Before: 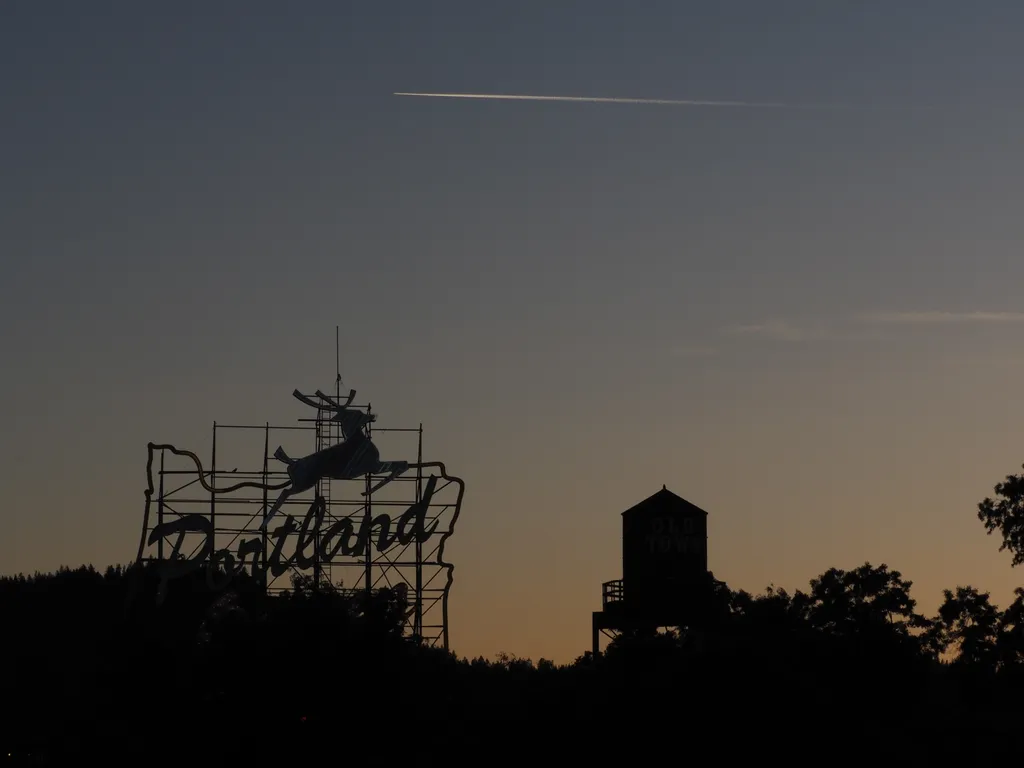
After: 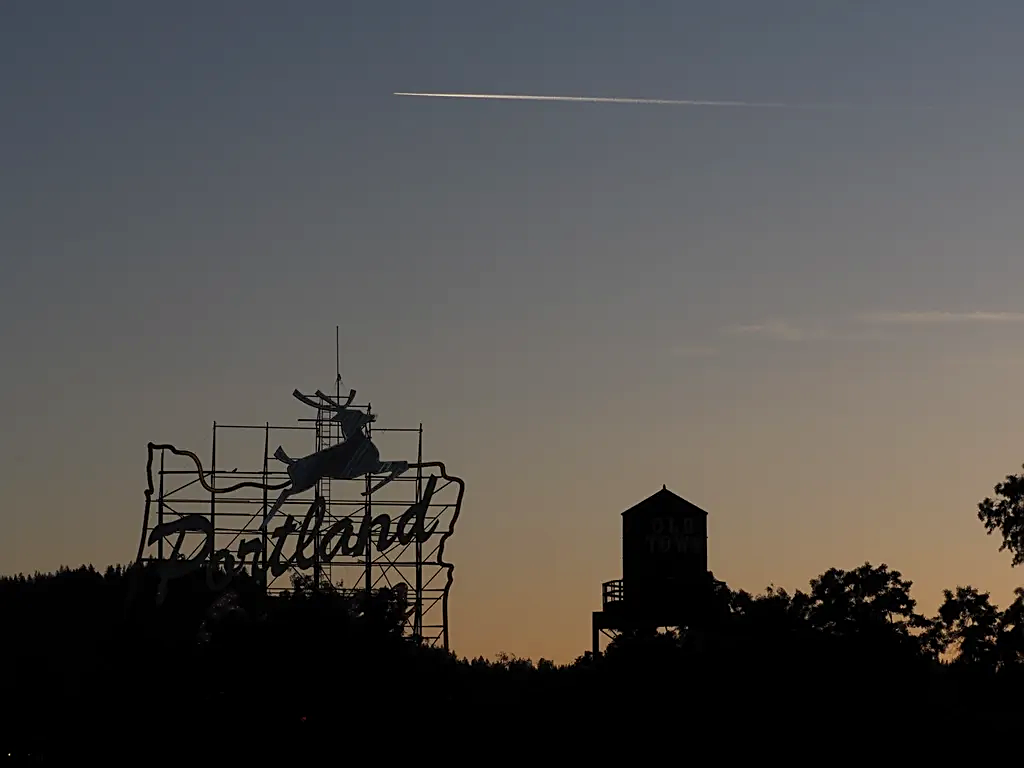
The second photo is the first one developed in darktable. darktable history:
sharpen: on, module defaults
exposure: black level correction 0.001, exposure 0.5 EV, compensate highlight preservation false
